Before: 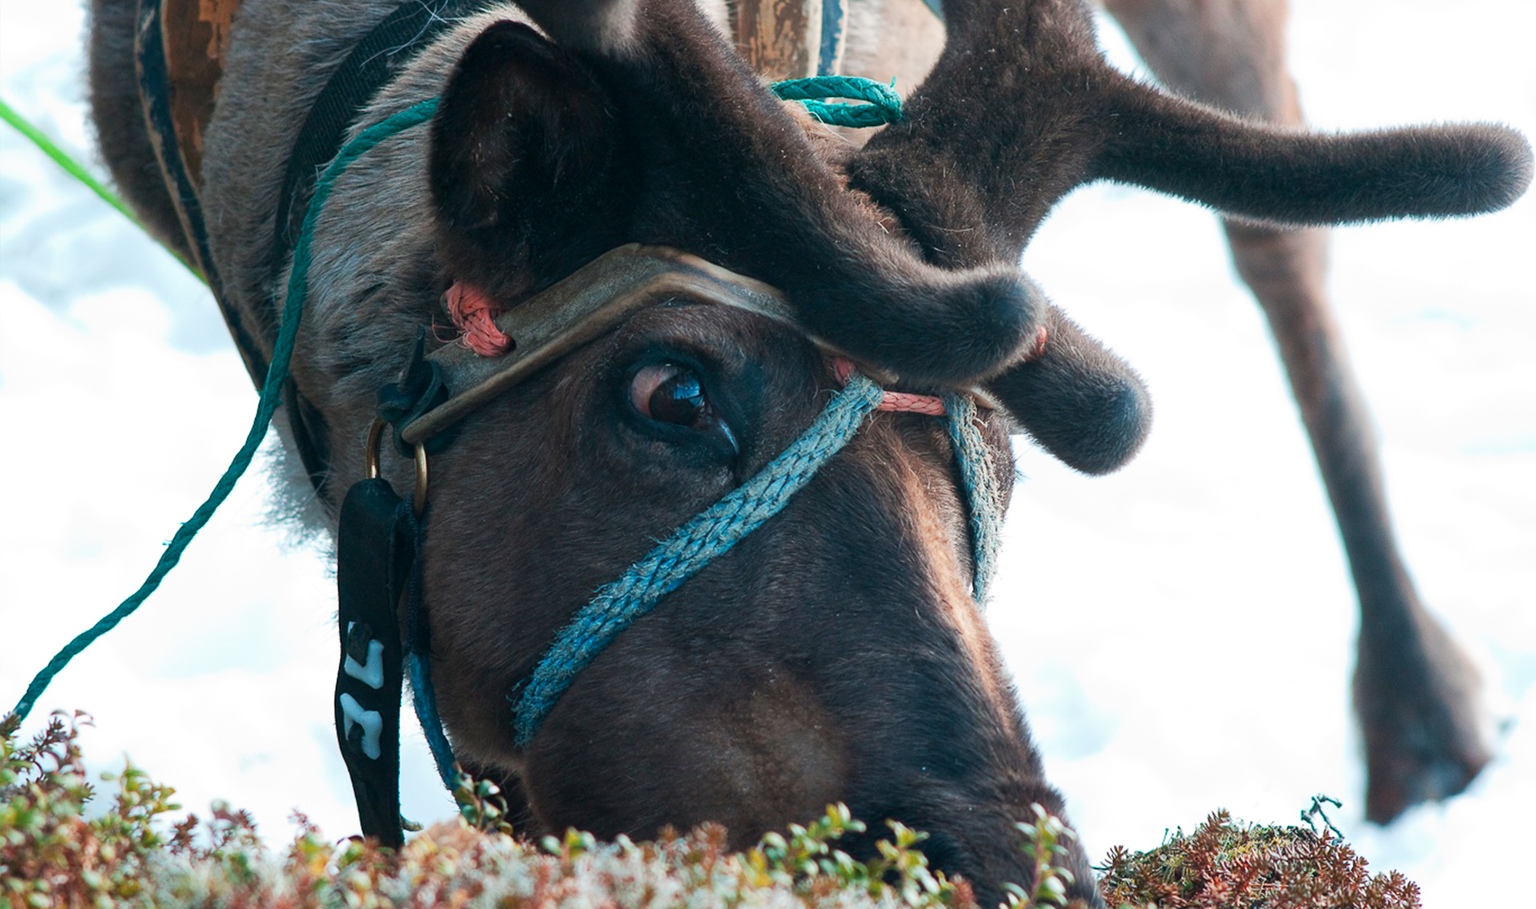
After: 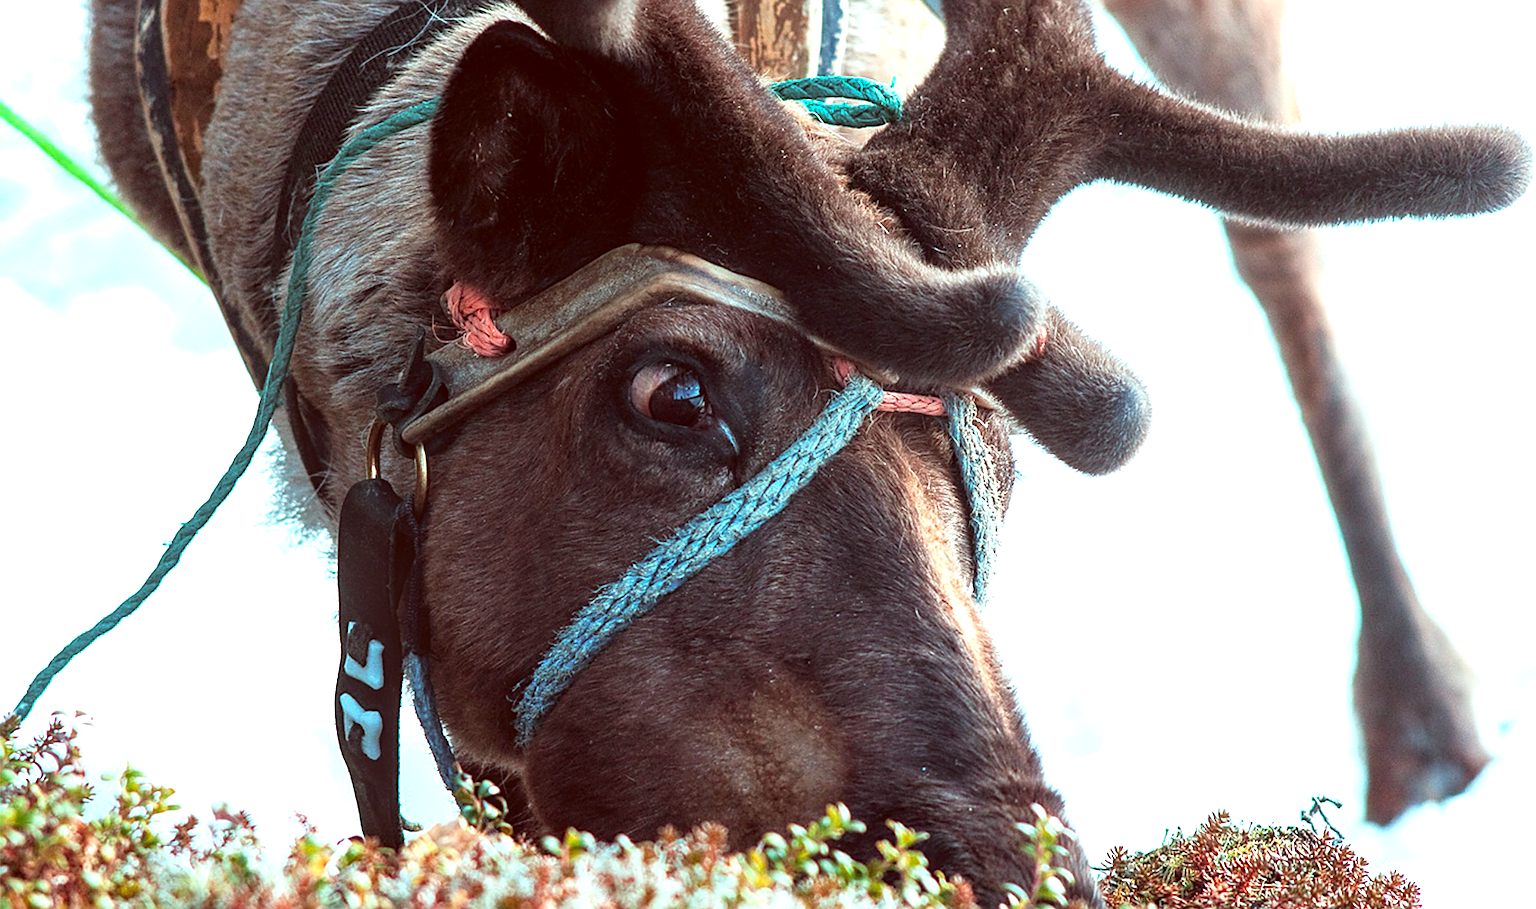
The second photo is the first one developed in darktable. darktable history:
color correction: highlights a* -7.19, highlights b* -0.183, shadows a* 20.55, shadows b* 12.17
local contrast: detail 130%
tone equalizer: -8 EV -0.782 EV, -7 EV -0.703 EV, -6 EV -0.596 EV, -5 EV -0.403 EV, -3 EV 0.403 EV, -2 EV 0.6 EV, -1 EV 0.692 EV, +0 EV 0.728 EV
sharpen: on, module defaults
